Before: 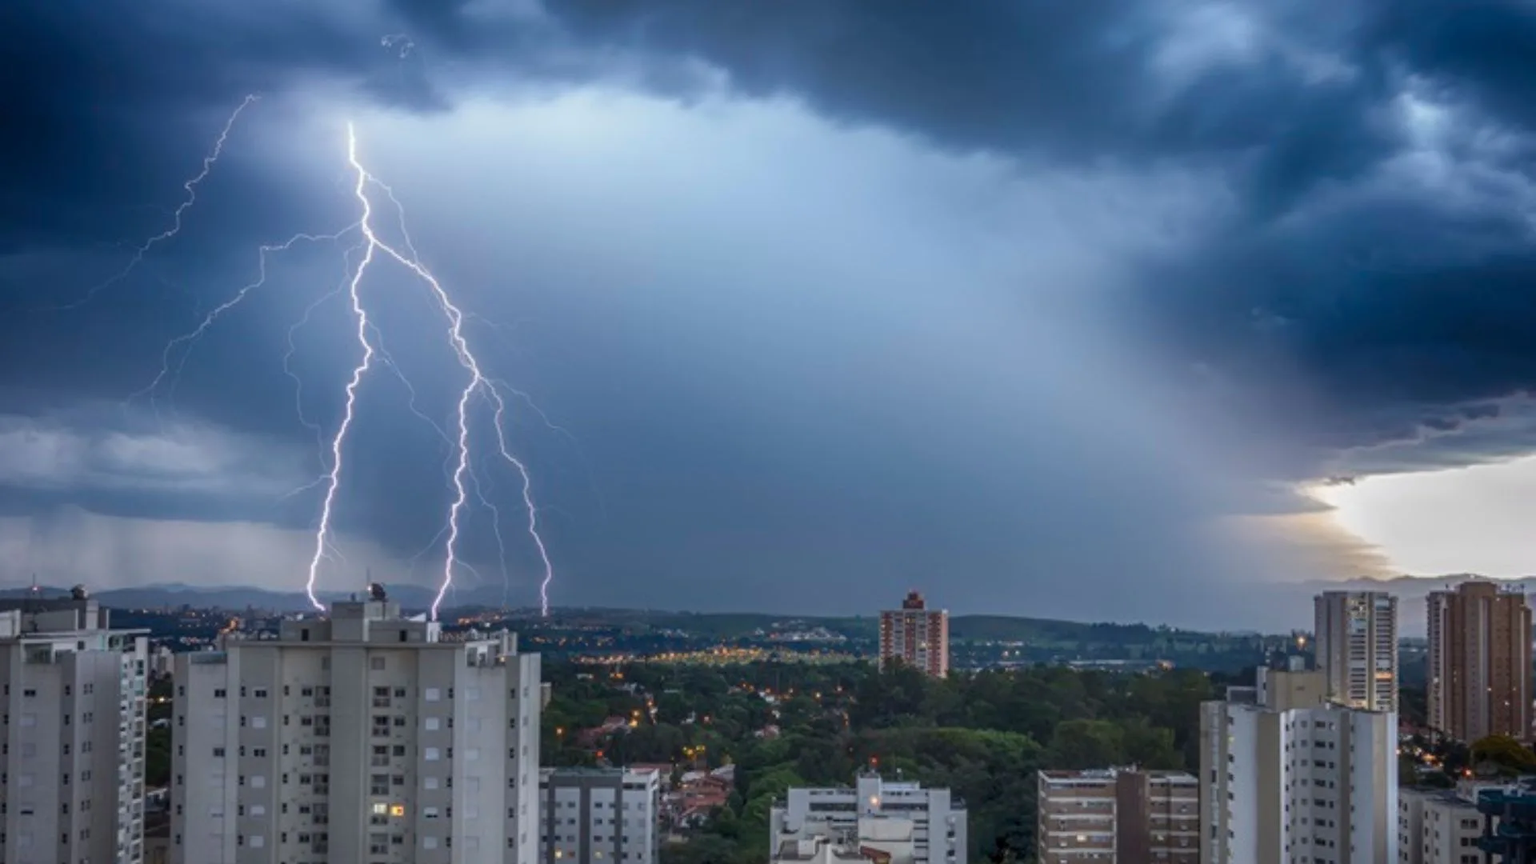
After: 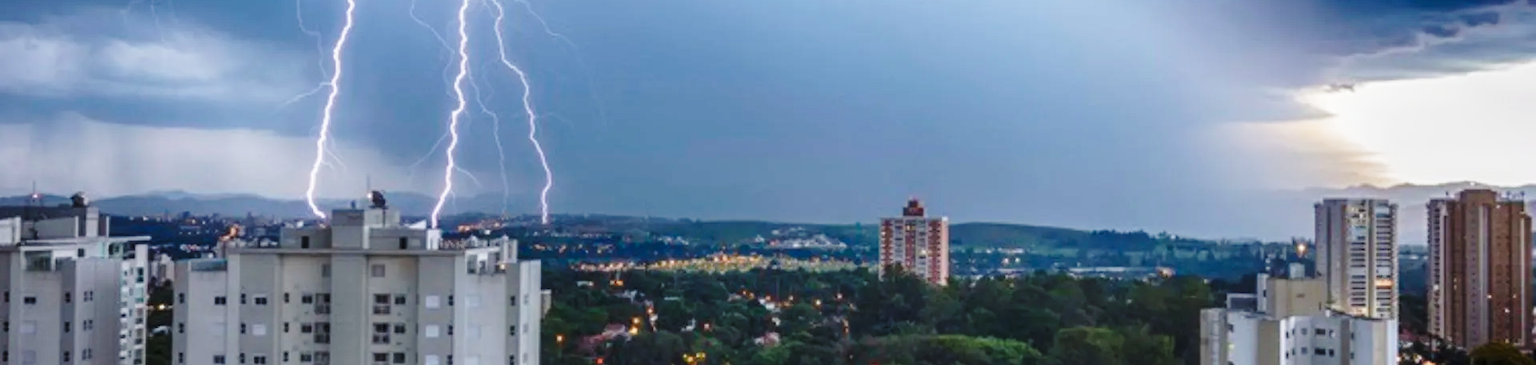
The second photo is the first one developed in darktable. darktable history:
crop: top 45.471%, bottom 12.136%
base curve: curves: ch0 [(0, 0) (0.028, 0.03) (0.121, 0.232) (0.46, 0.748) (0.859, 0.968) (1, 1)], preserve colors none
